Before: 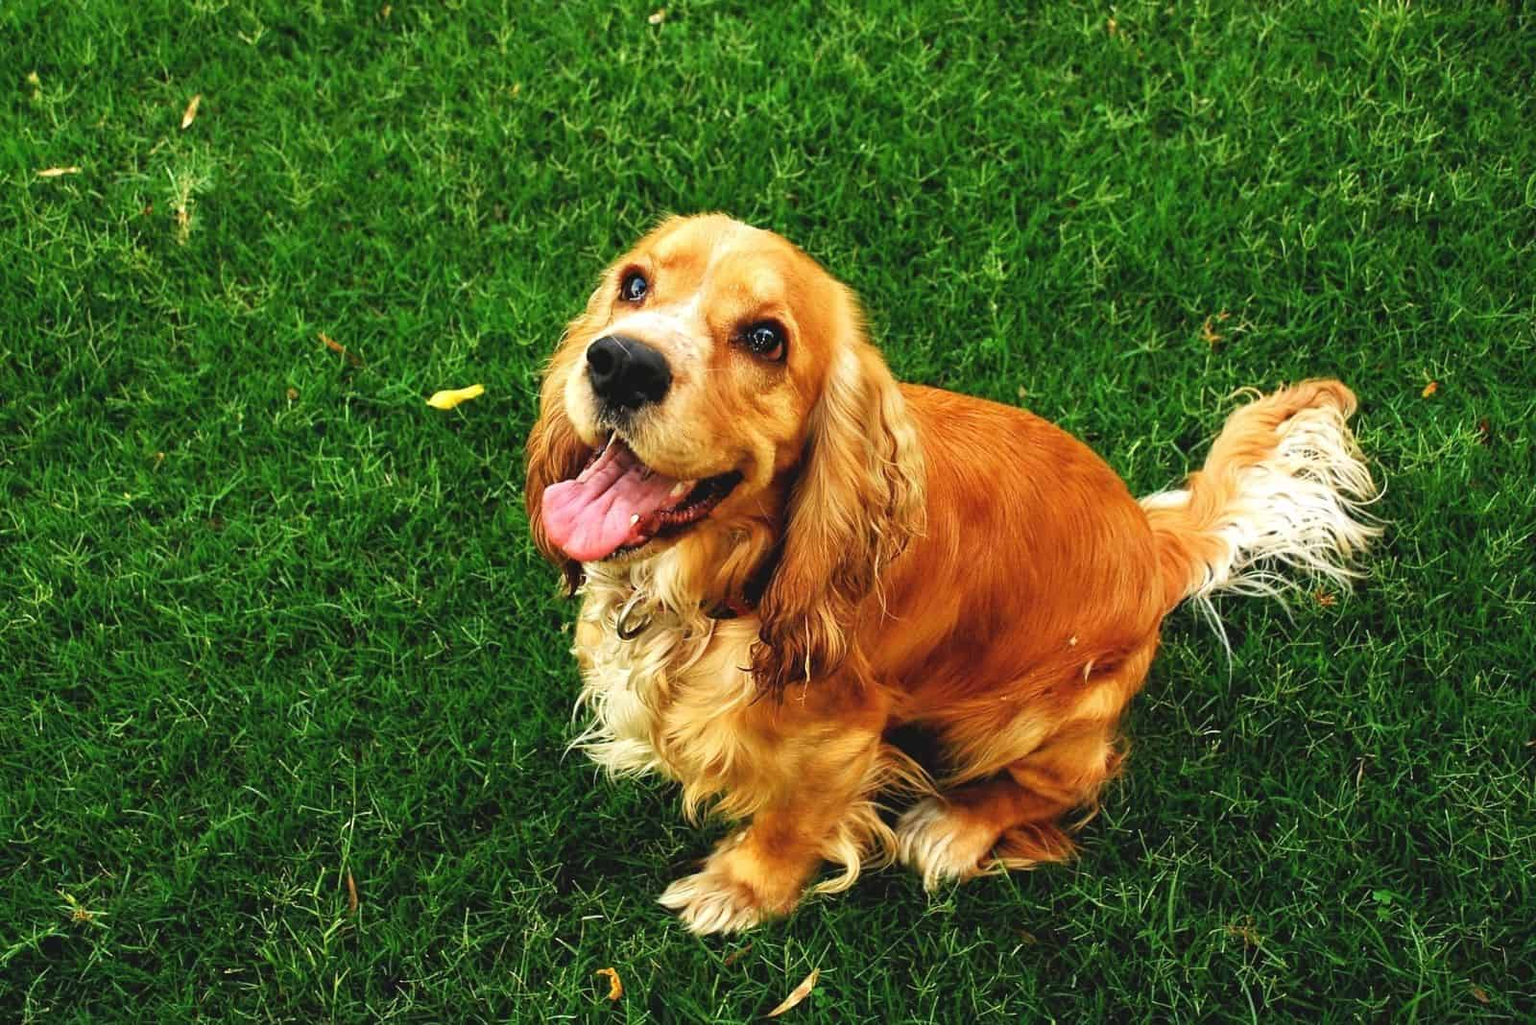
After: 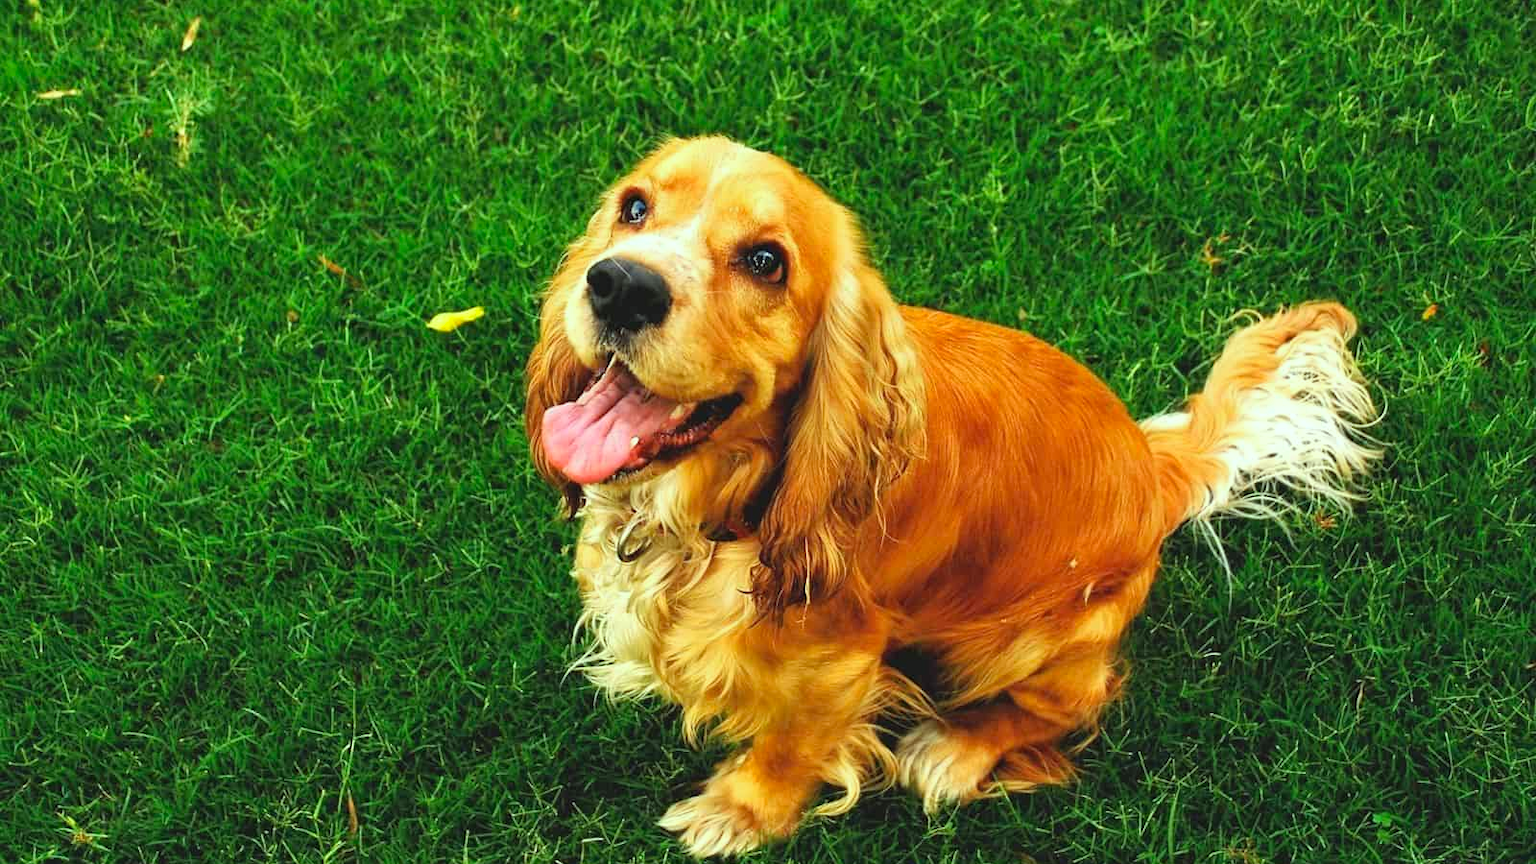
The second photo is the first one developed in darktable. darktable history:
crop: top 7.625%, bottom 8.027%
contrast brightness saturation: contrast 0.03, brightness 0.06, saturation 0.13
color correction: highlights a* -8, highlights b* 3.1
